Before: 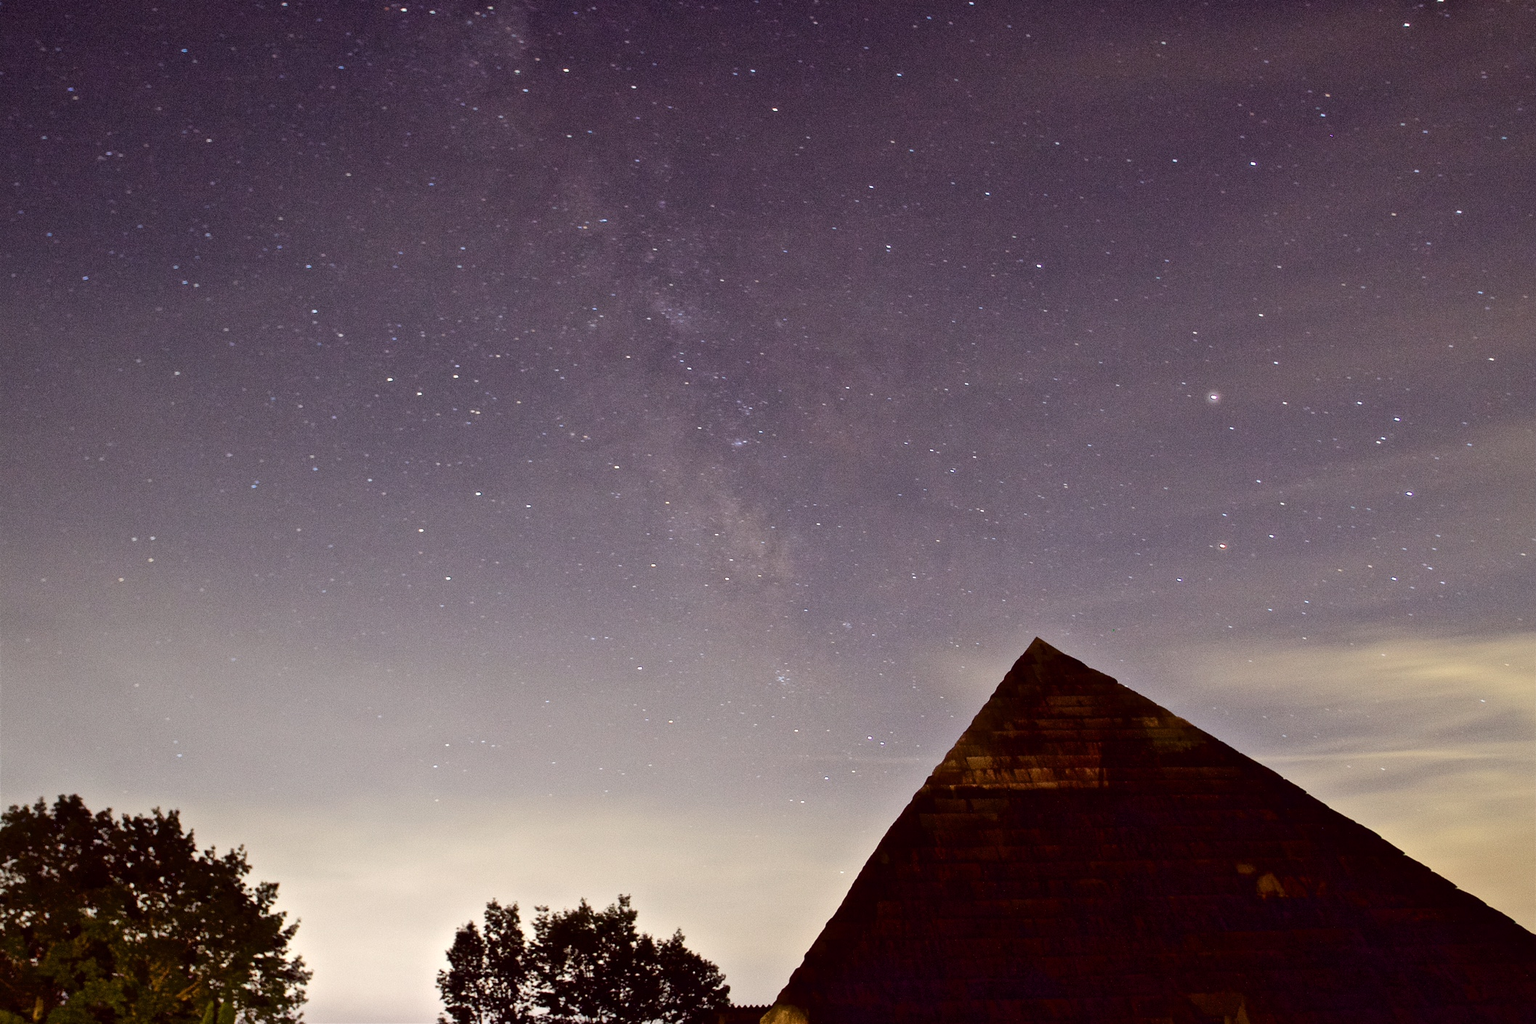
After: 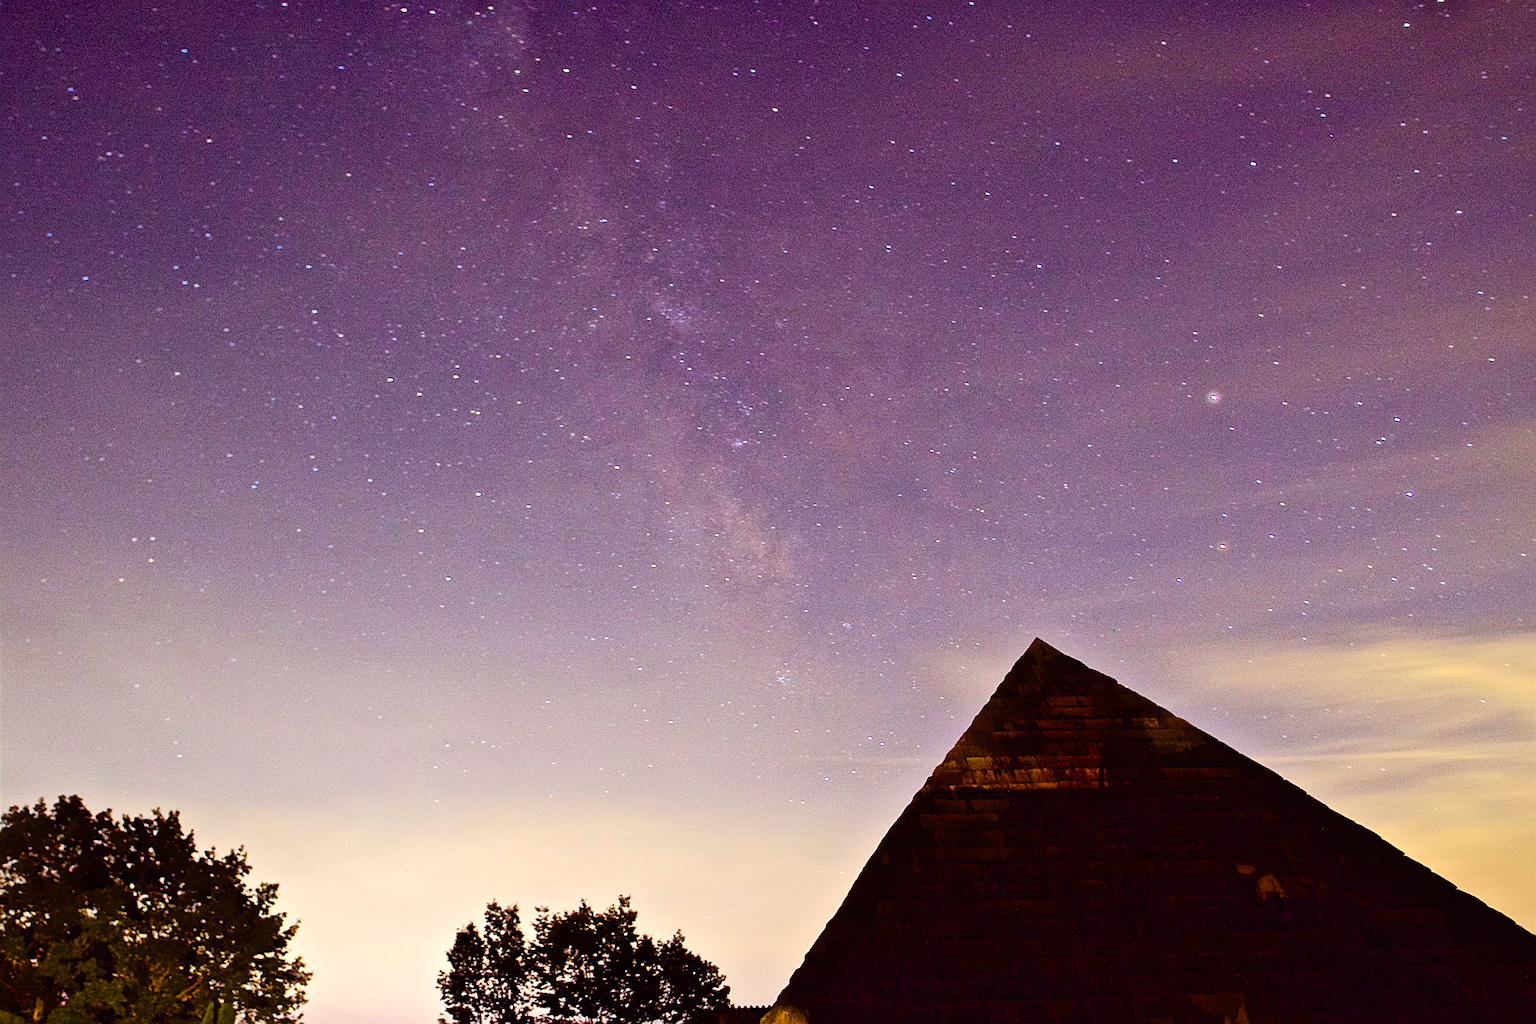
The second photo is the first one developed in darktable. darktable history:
color balance rgb: highlights gain › chroma 0.213%, highlights gain › hue 332.9°, perceptual saturation grading › global saturation 20%, perceptual saturation grading › highlights -25.186%, perceptual saturation grading › shadows 50.01%, global vibrance 39.62%
contrast brightness saturation: contrast 0.2, brightness 0.17, saturation 0.222
sharpen: on, module defaults
